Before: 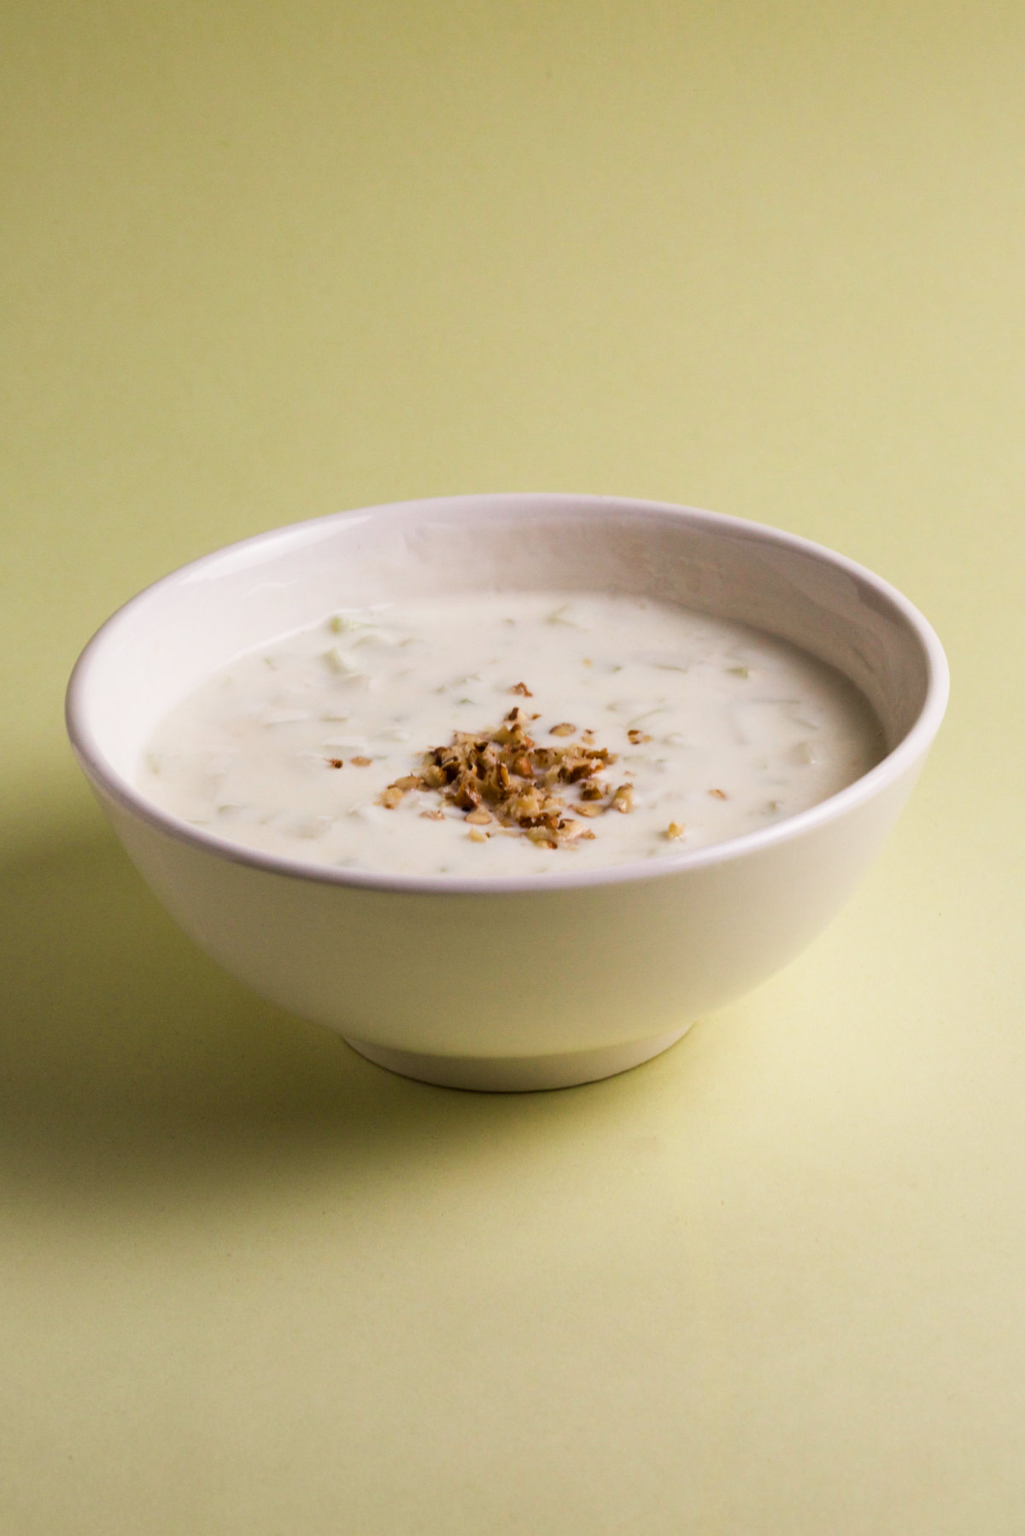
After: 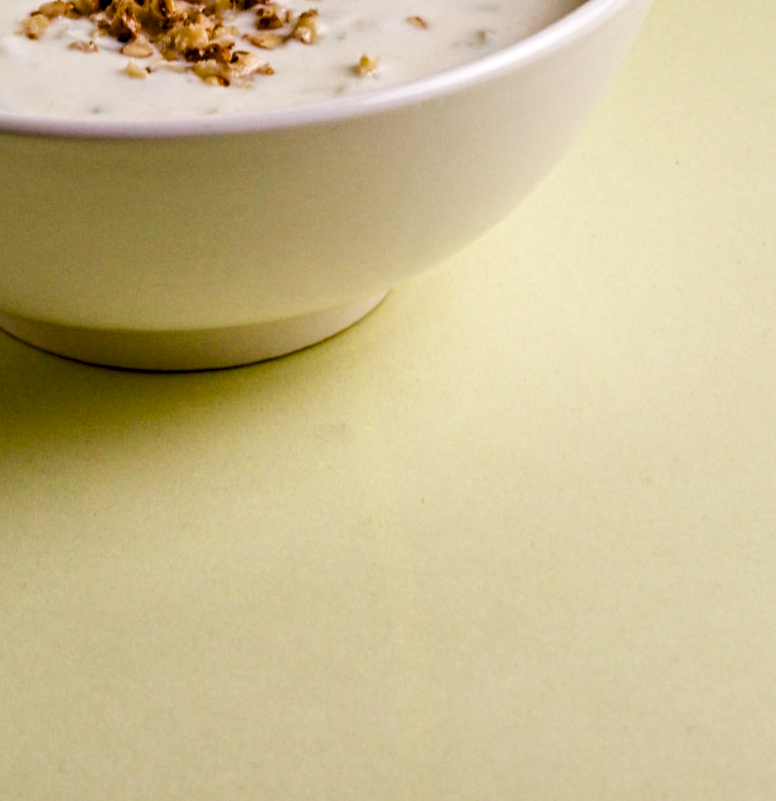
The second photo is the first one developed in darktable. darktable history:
contrast equalizer: octaves 7, y [[0.5, 0.501, 0.525, 0.597, 0.58, 0.514], [0.5 ×6], [0.5 ×6], [0 ×6], [0 ×6]]
local contrast: on, module defaults
crop and rotate: left 35.317%, top 50.486%, bottom 4.942%
color balance rgb: perceptual saturation grading › global saturation 20%, perceptual saturation grading › highlights -25.06%, perceptual saturation grading › shadows 49.725%
